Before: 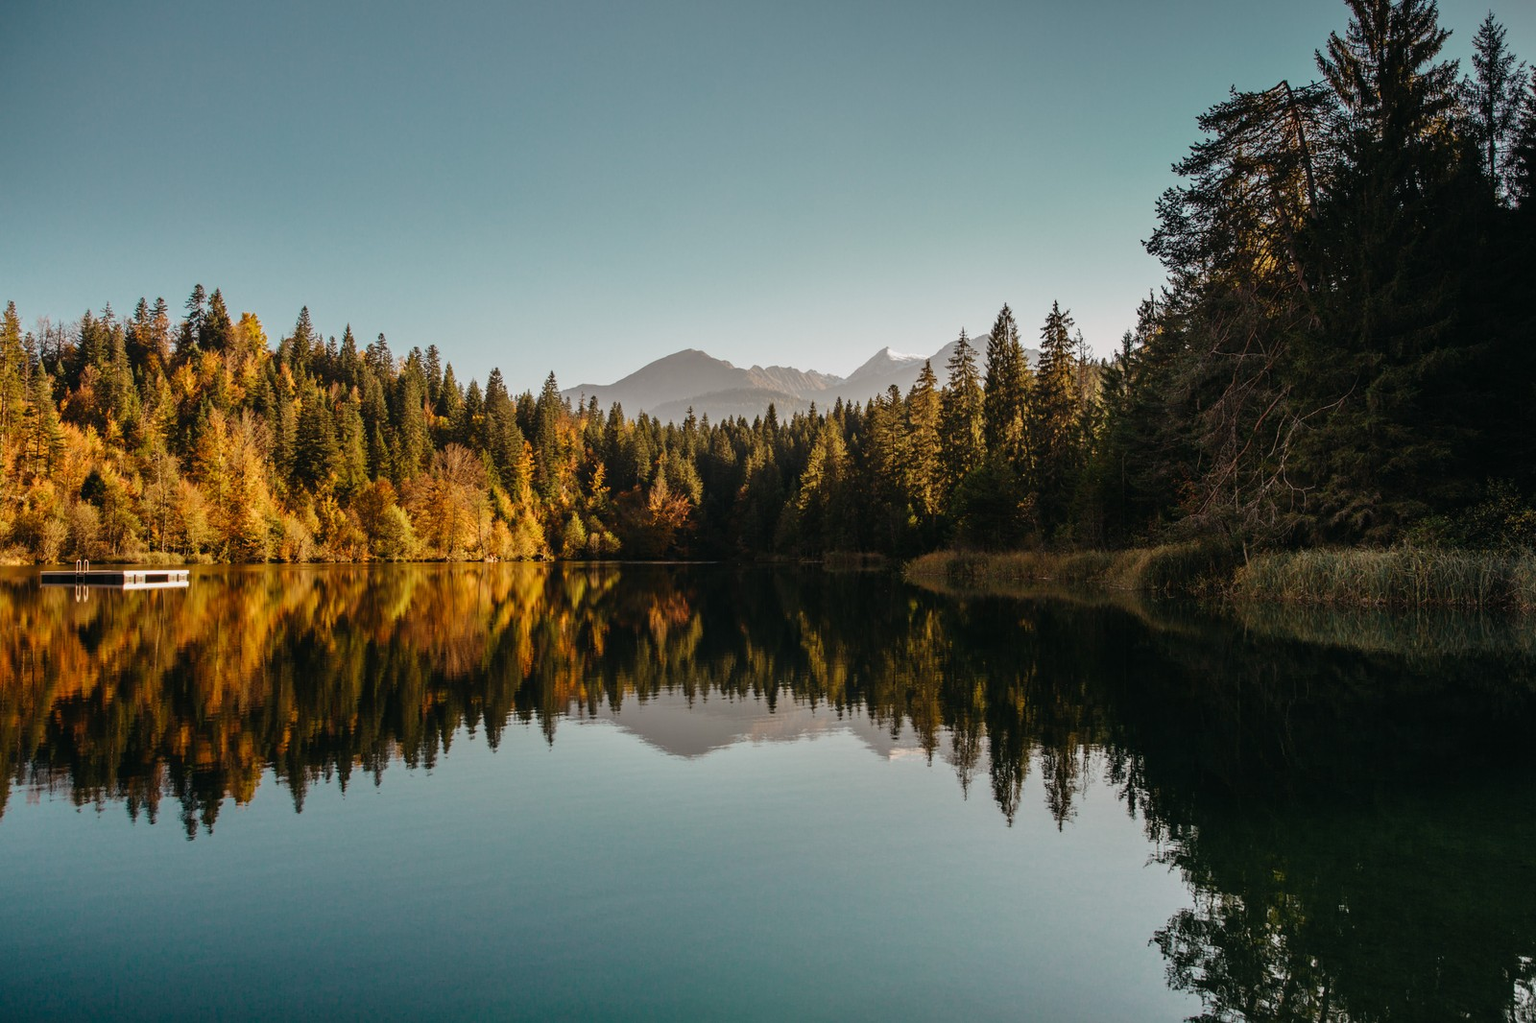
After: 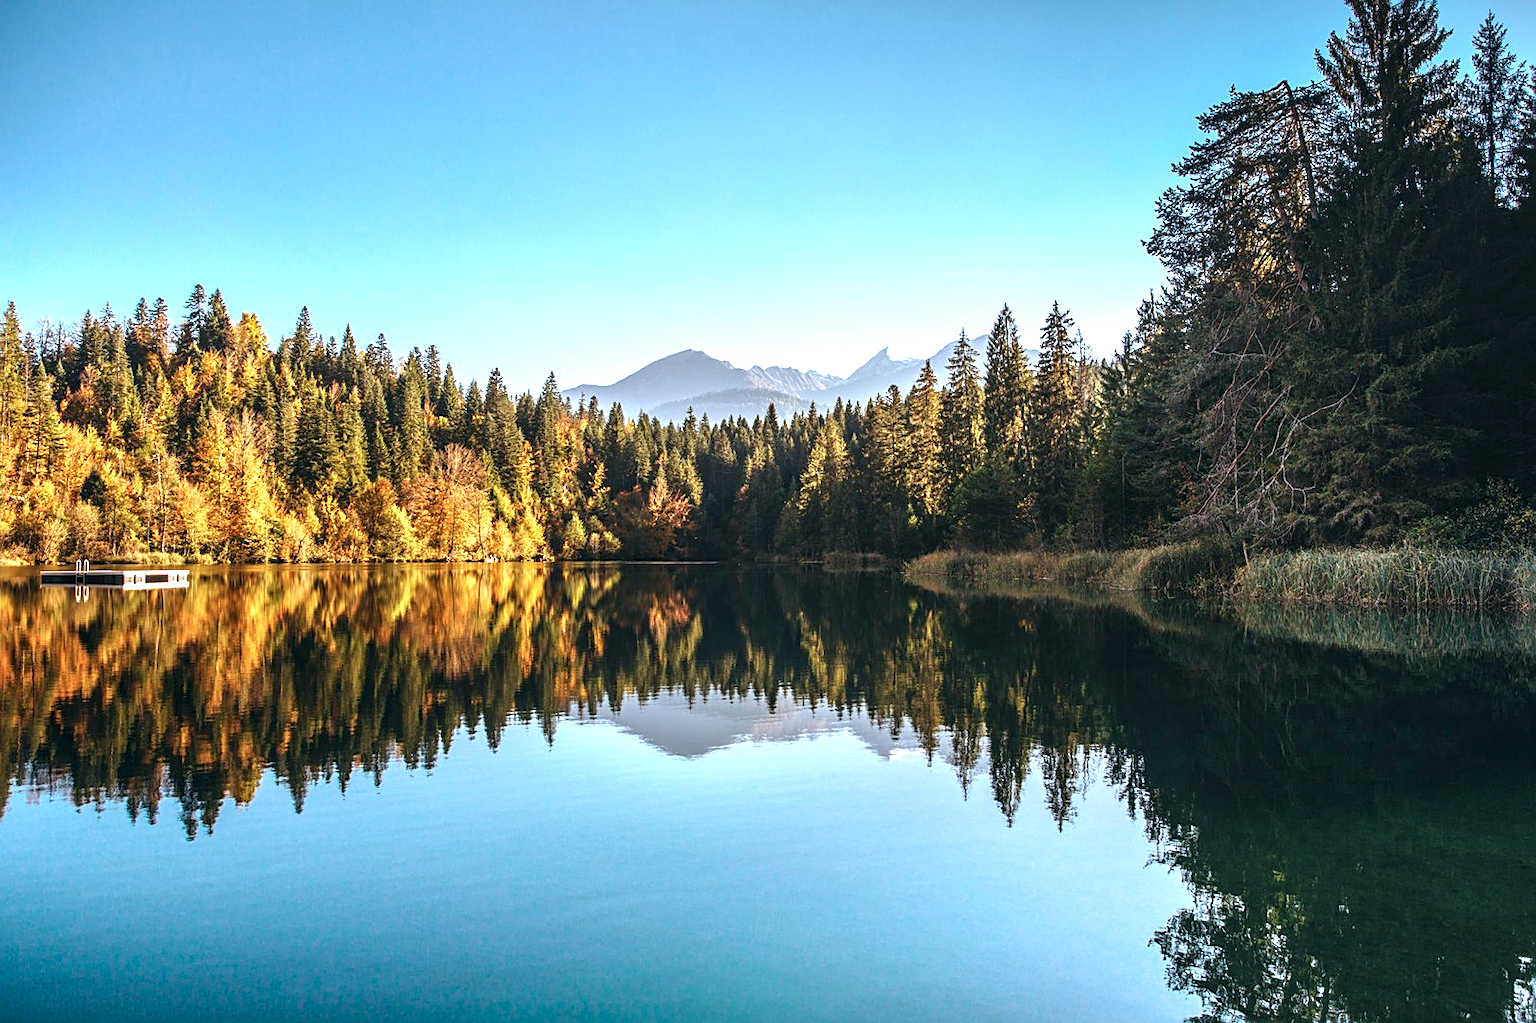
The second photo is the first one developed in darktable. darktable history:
exposure: exposure 1.202 EV, compensate highlight preservation false
sharpen: on, module defaults
base curve: curves: ch0 [(0, 0) (0.472, 0.455) (1, 1)], preserve colors none
color calibration: gray › normalize channels true, illuminant custom, x 0.388, y 0.387, temperature 3808.42 K, gamut compression 0.026
local contrast: on, module defaults
